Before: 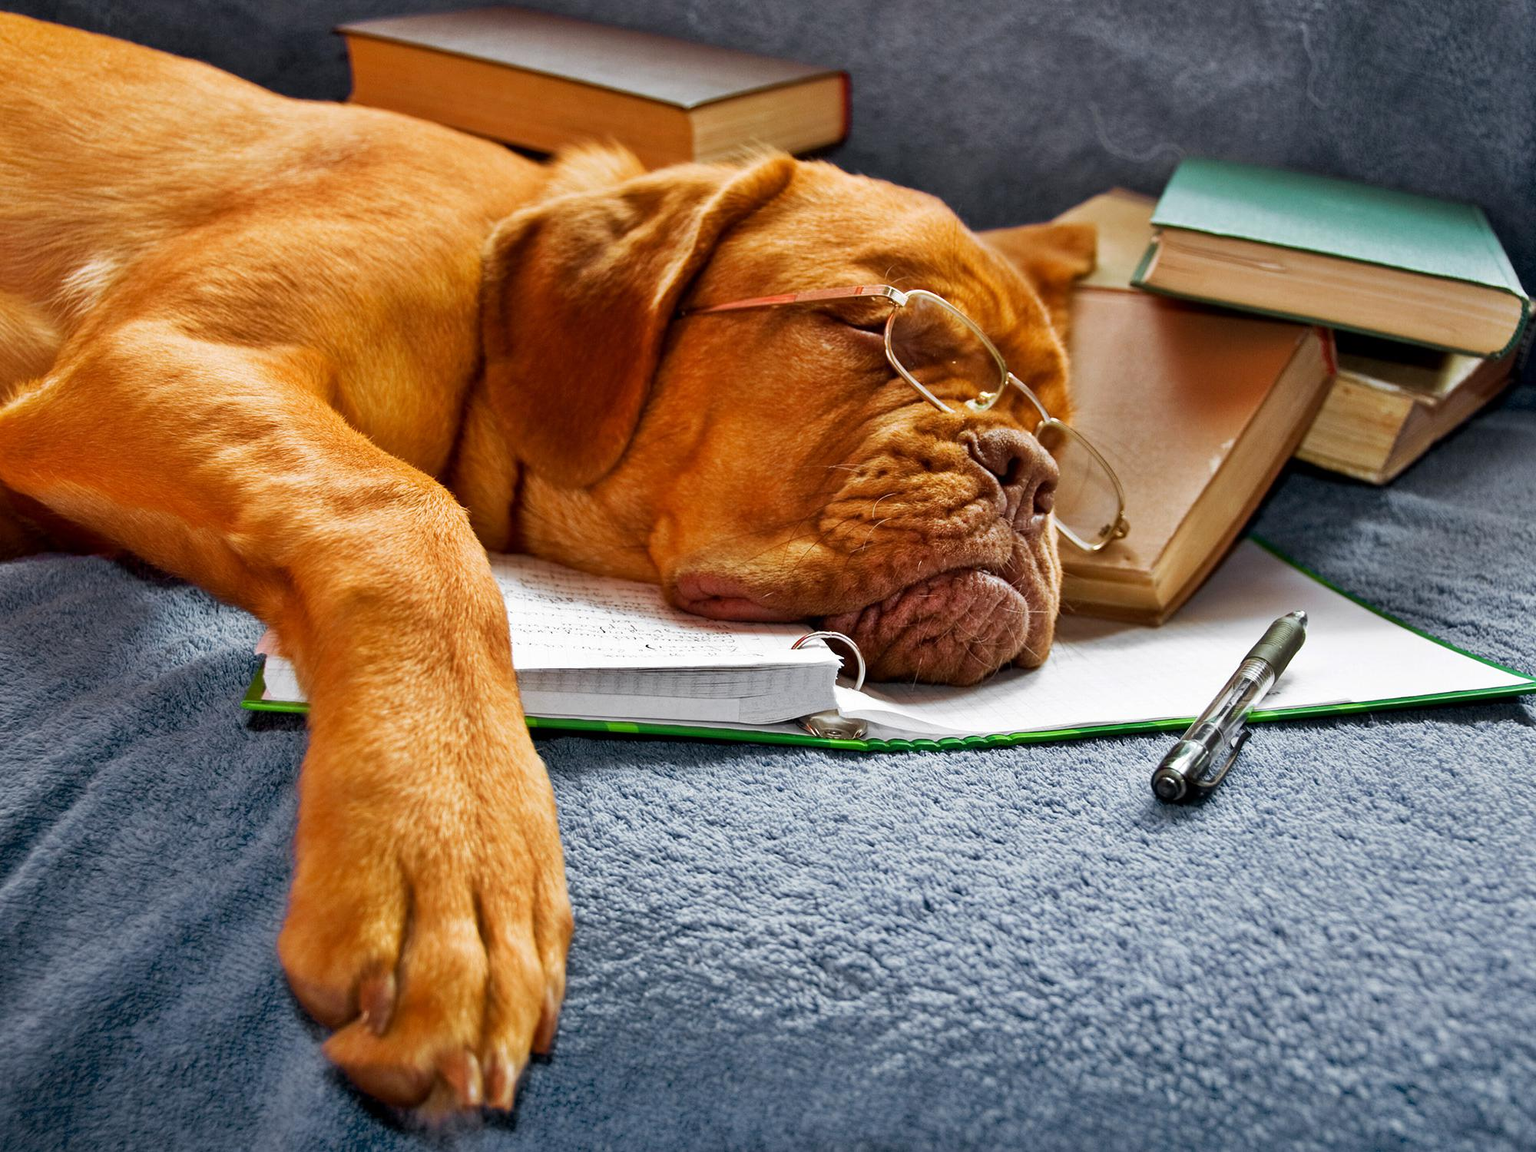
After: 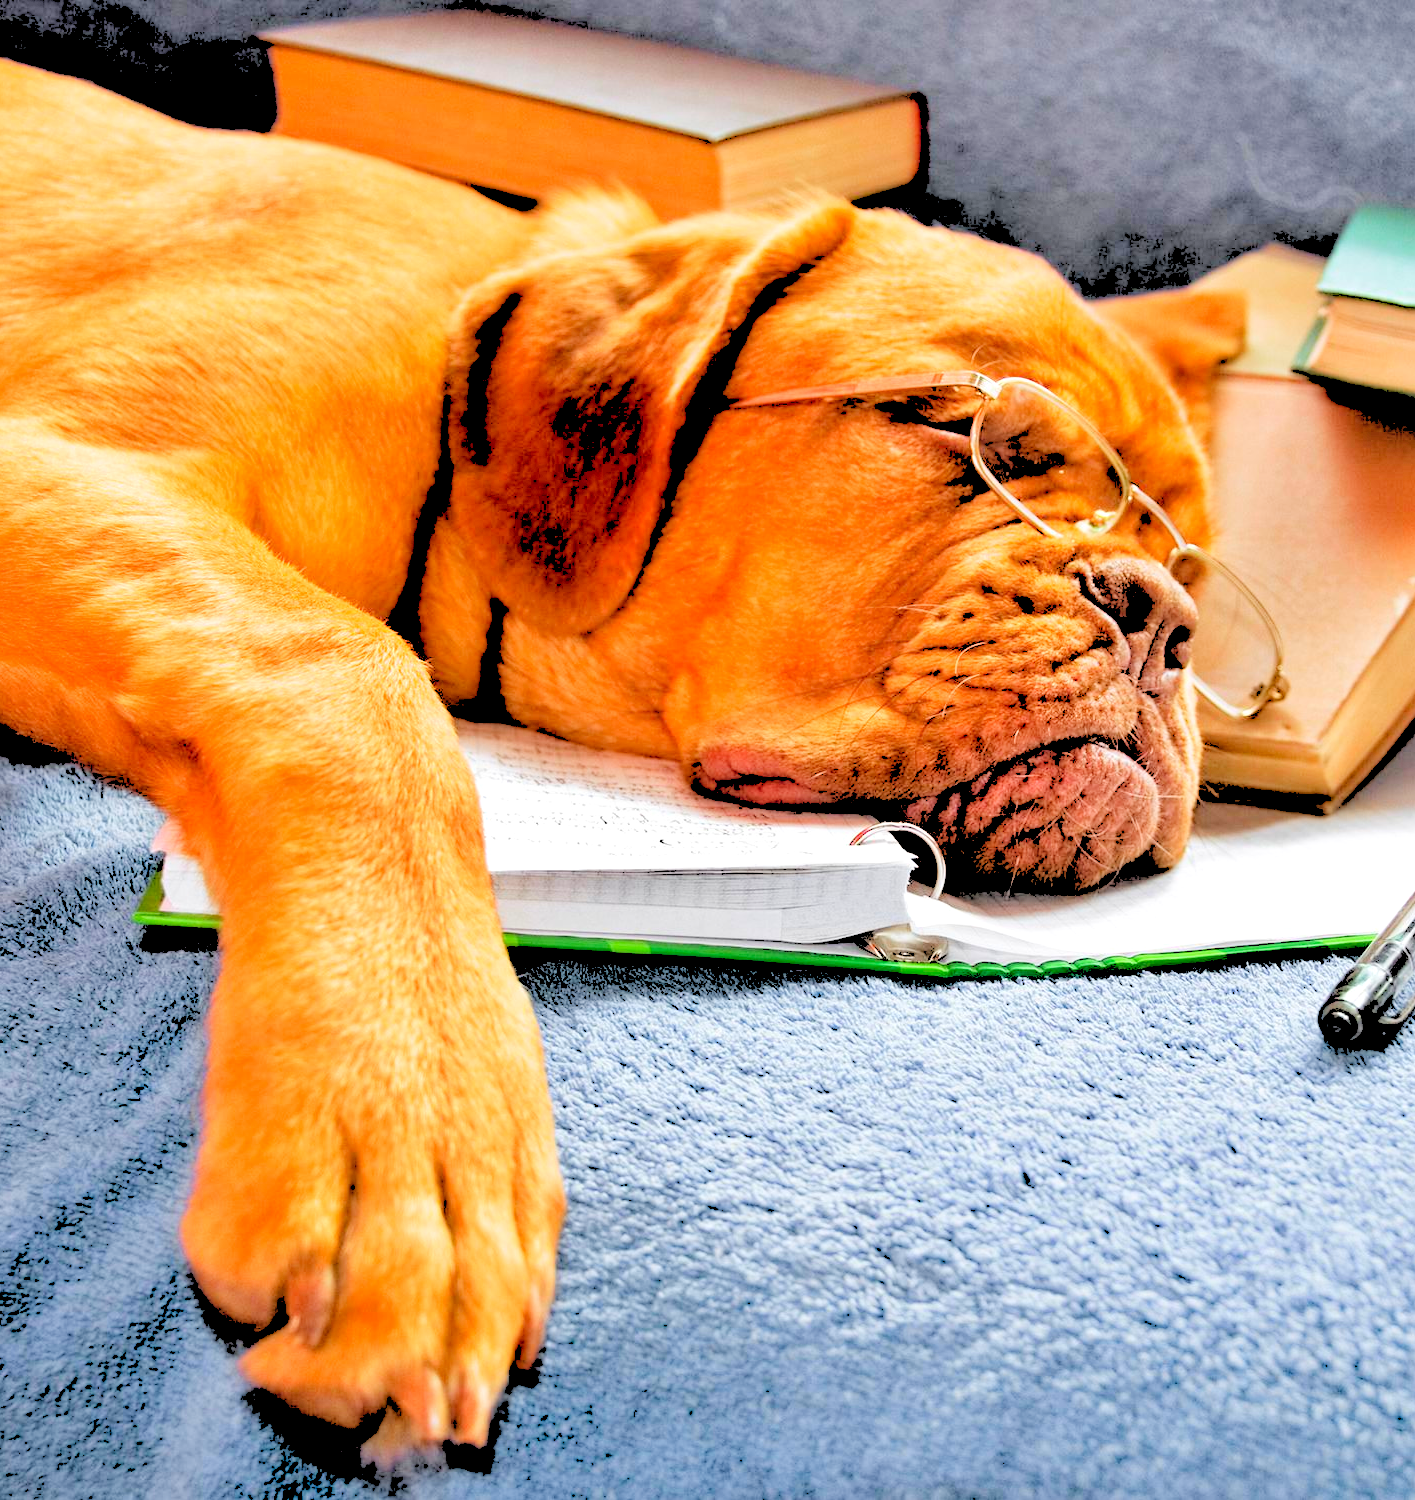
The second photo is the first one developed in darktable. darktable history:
rgb levels: levels [[0.027, 0.429, 0.996], [0, 0.5, 1], [0, 0.5, 1]]
levels: levels [0, 0.397, 0.955]
crop and rotate: left 9.061%, right 20.142%
